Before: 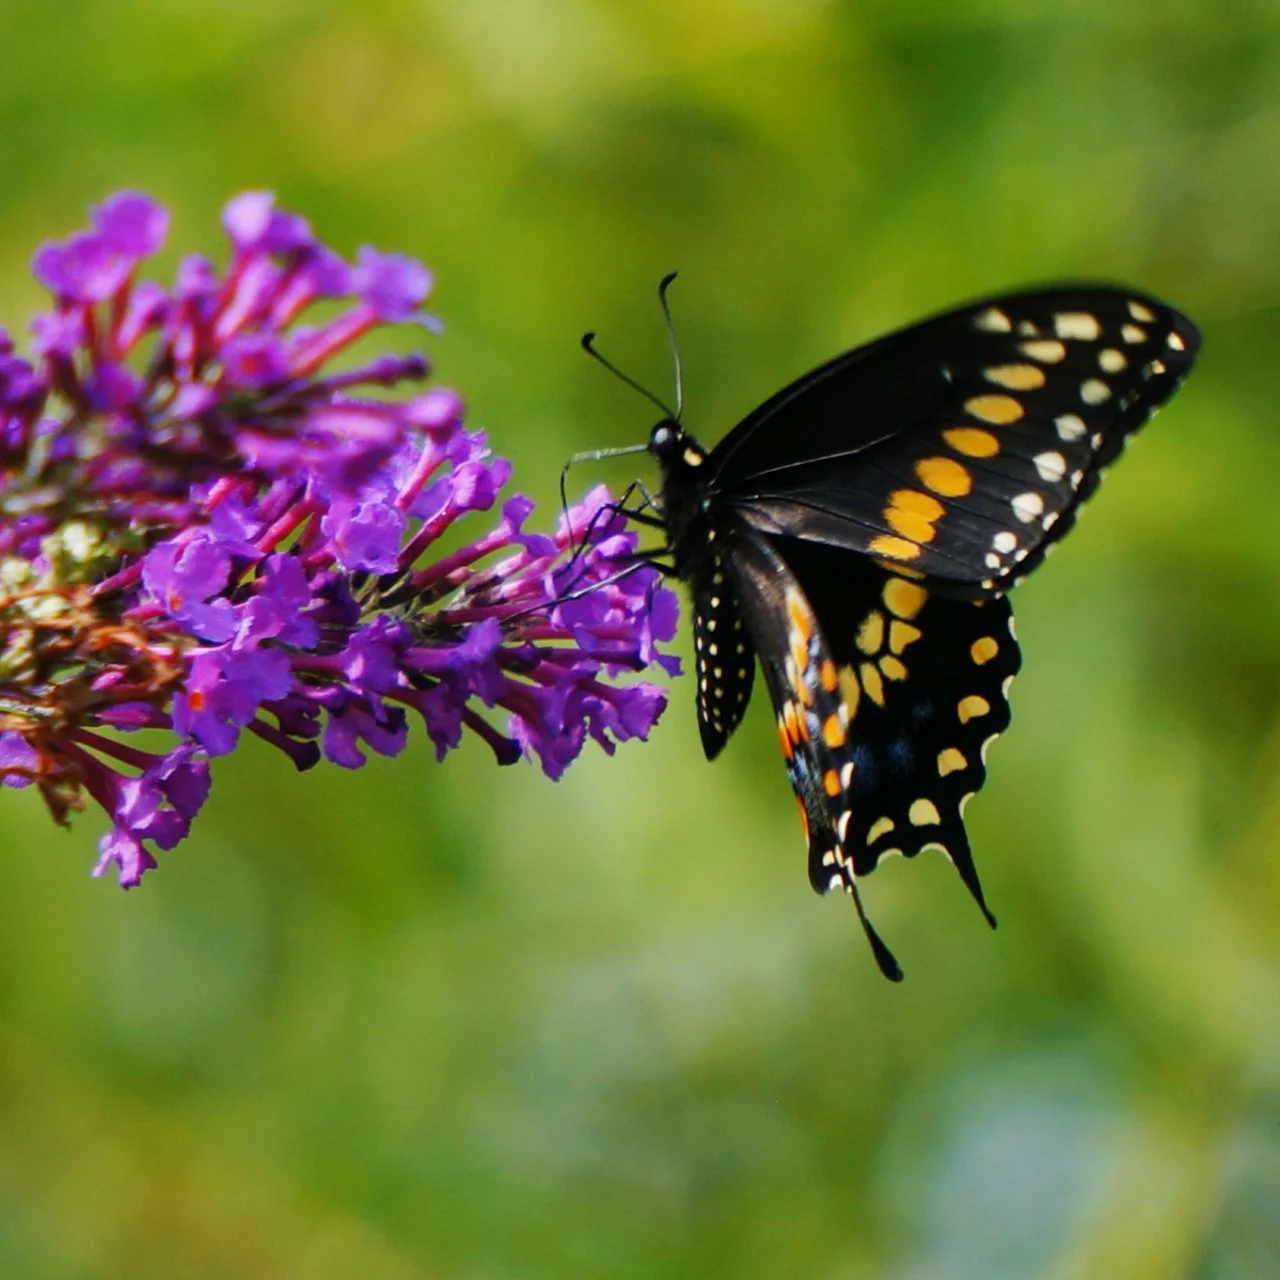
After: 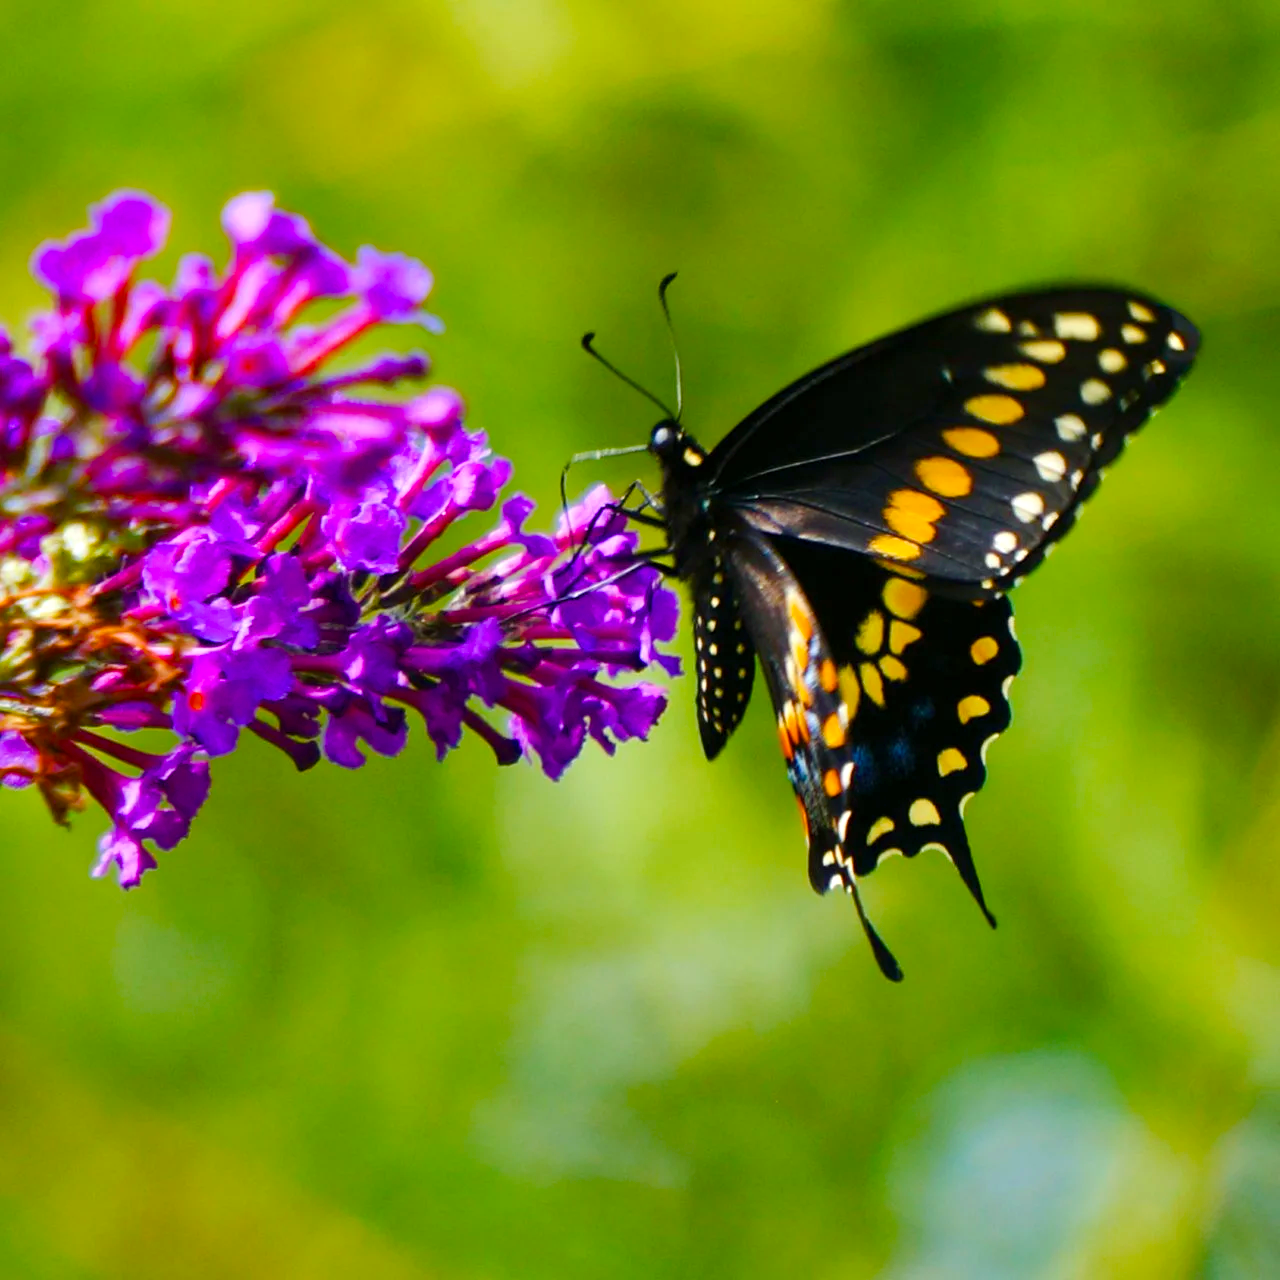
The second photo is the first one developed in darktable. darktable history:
color balance rgb: perceptual saturation grading › global saturation 35.103%, perceptual saturation grading › highlights -29.948%, perceptual saturation grading › shadows 35.588%, perceptual brilliance grading › global brilliance 9.349%, perceptual brilliance grading › shadows 15.142%, global vibrance 14.995%
